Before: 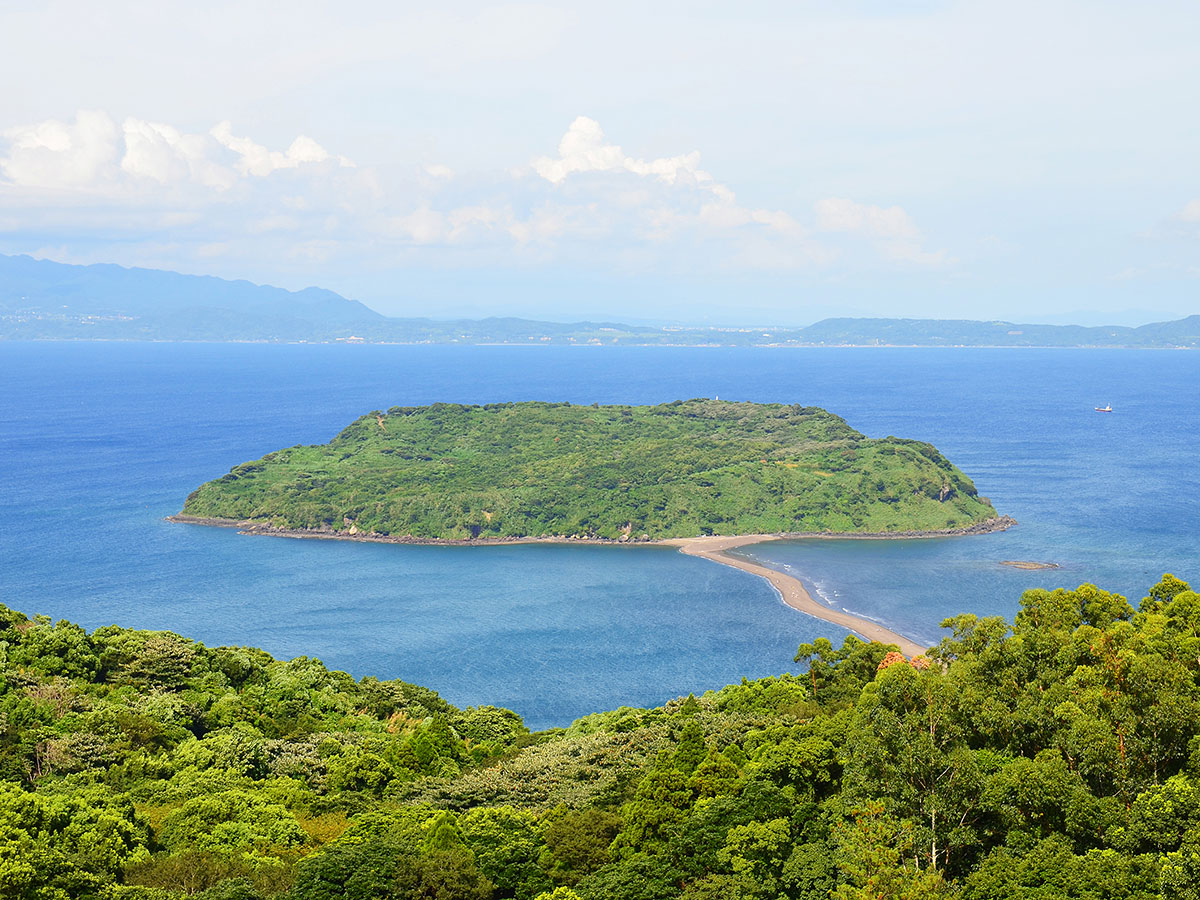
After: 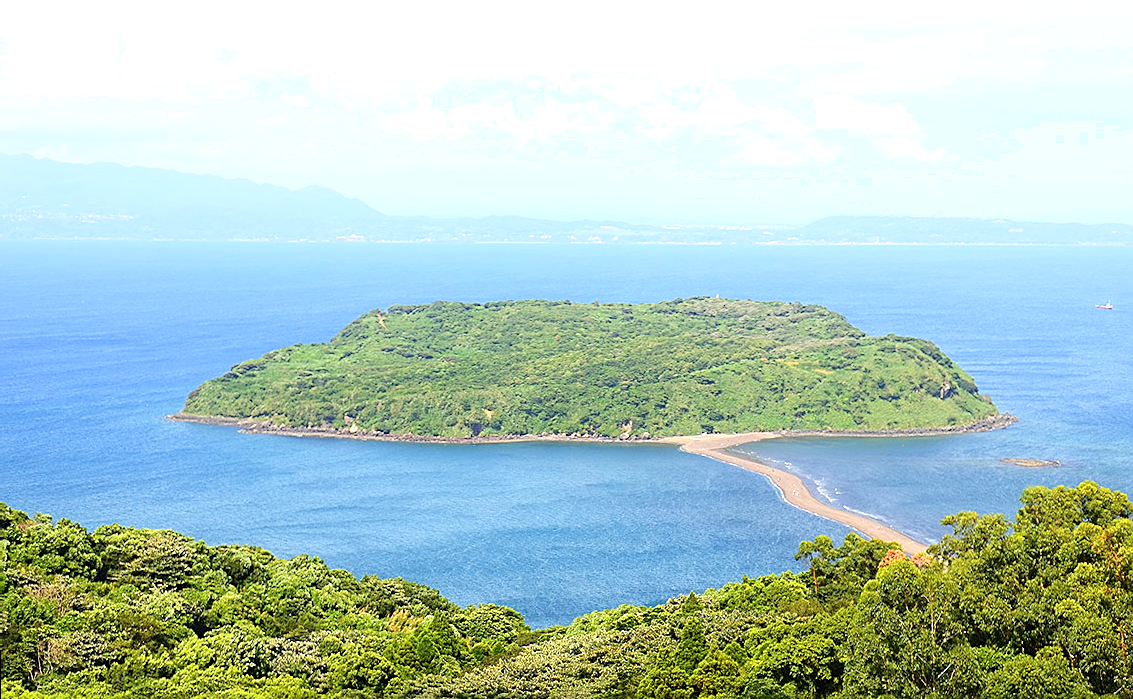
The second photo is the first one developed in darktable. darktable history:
shadows and highlights: shadows -25.75, highlights 50.13, soften with gaussian
sharpen: on, module defaults
crop and rotate: angle 0.076°, top 11.511%, right 5.667%, bottom 10.926%
tone equalizer: -8 EV -0.386 EV, -7 EV -0.358 EV, -6 EV -0.35 EV, -5 EV -0.232 EV, -3 EV 0.189 EV, -2 EV 0.354 EV, -1 EV 0.391 EV, +0 EV 0.444 EV
